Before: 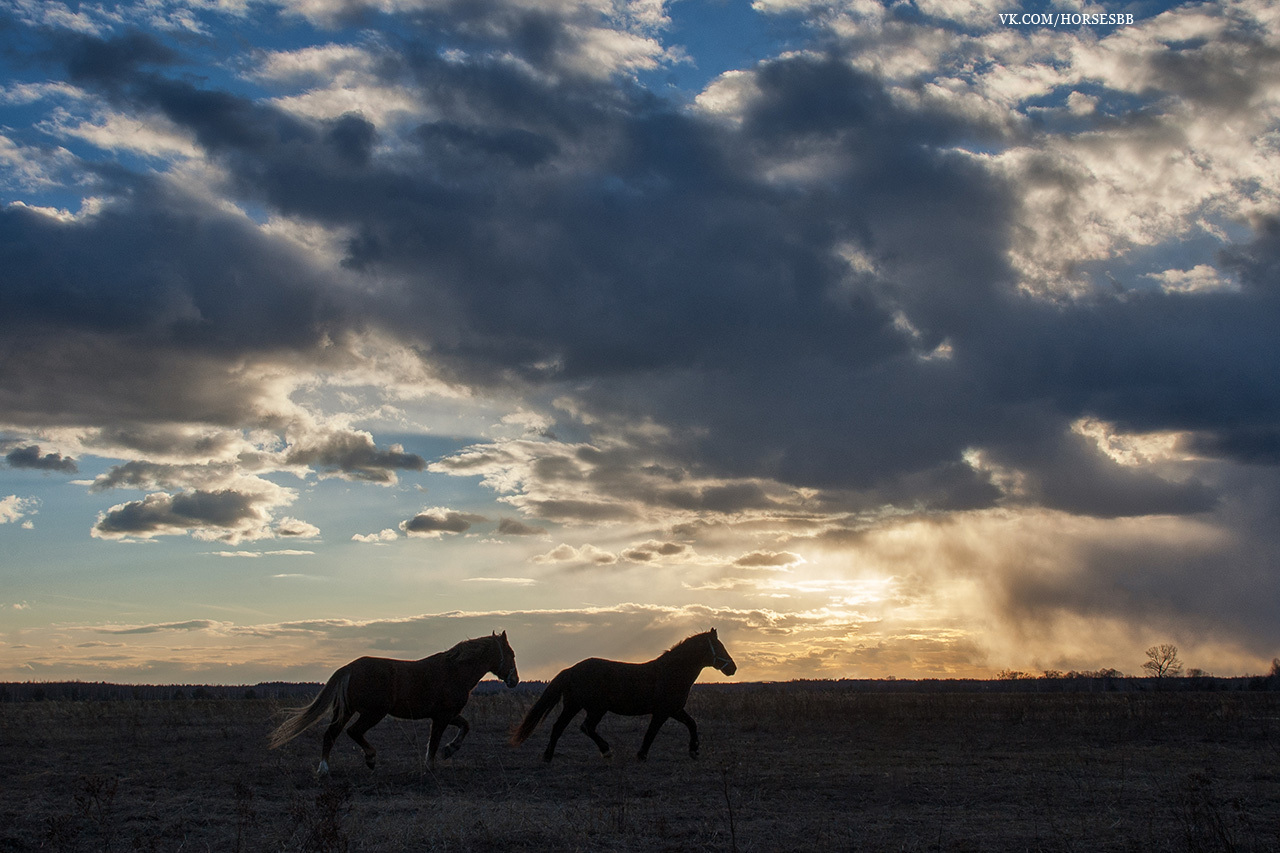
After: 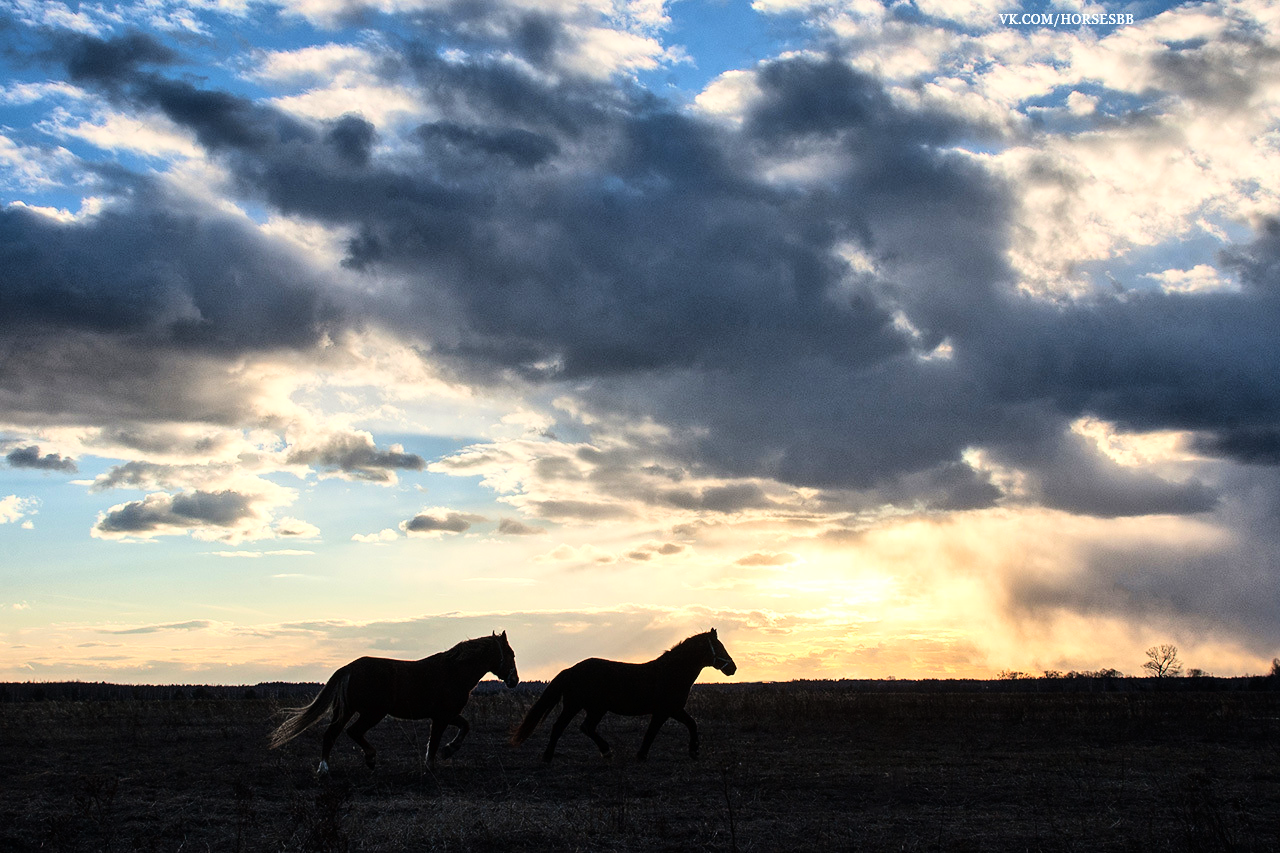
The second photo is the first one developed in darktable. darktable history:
base curve: curves: ch0 [(0, 0) (0, 0) (0.002, 0.001) (0.008, 0.003) (0.019, 0.011) (0.037, 0.037) (0.064, 0.11) (0.102, 0.232) (0.152, 0.379) (0.216, 0.524) (0.296, 0.665) (0.394, 0.789) (0.512, 0.881) (0.651, 0.945) (0.813, 0.986) (1, 1)], preserve colors average RGB
